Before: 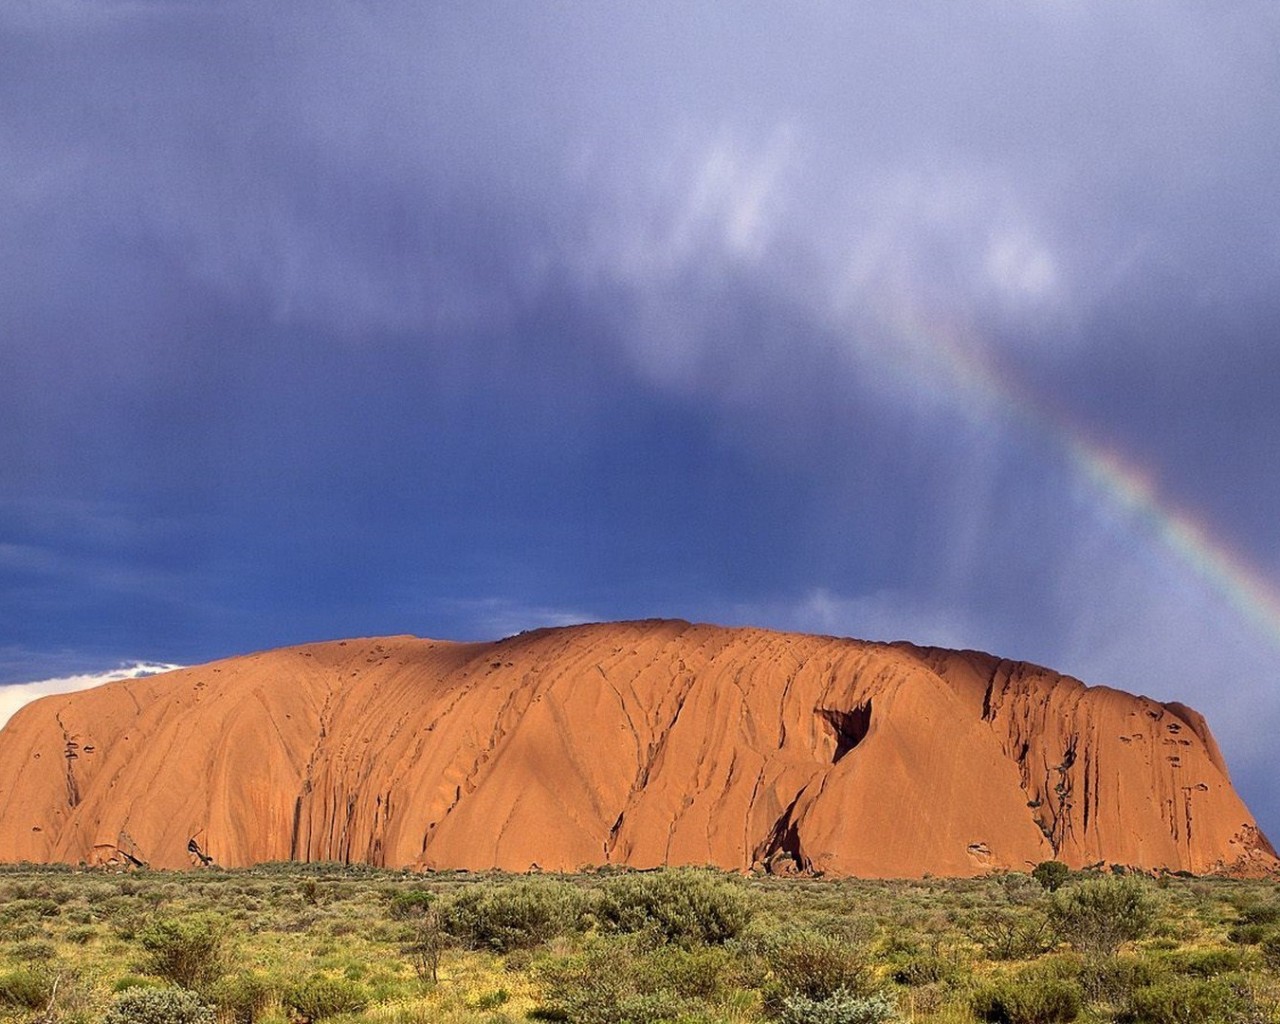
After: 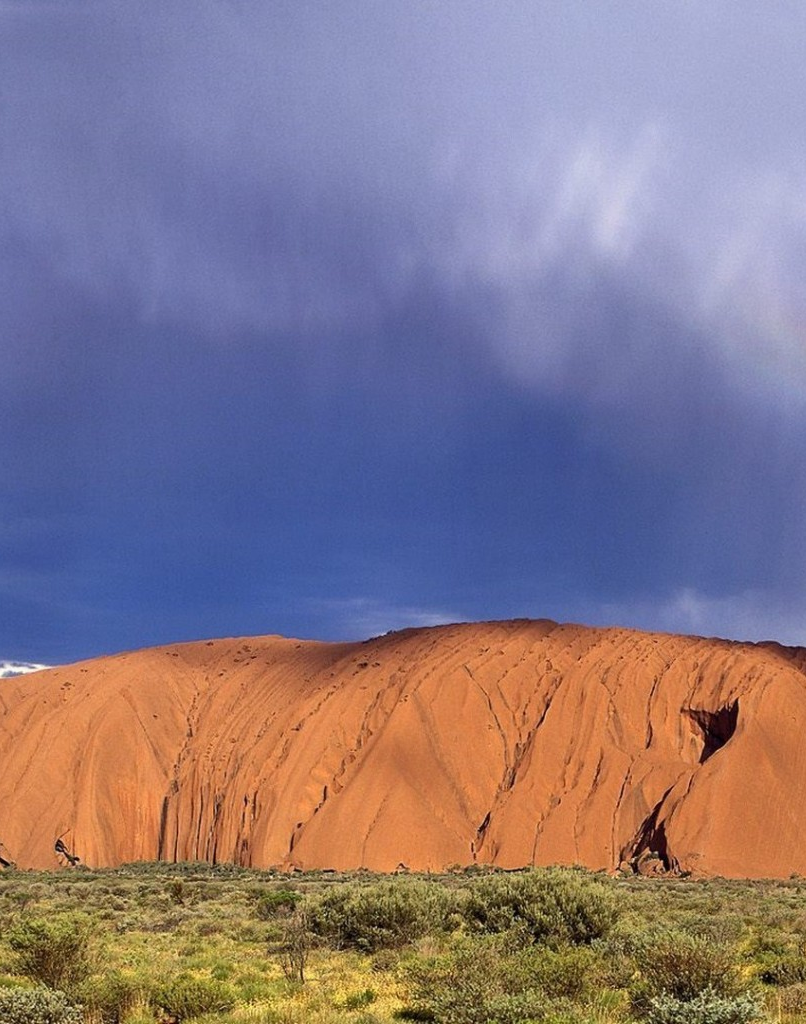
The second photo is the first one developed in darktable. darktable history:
crop: left 10.412%, right 26.572%
